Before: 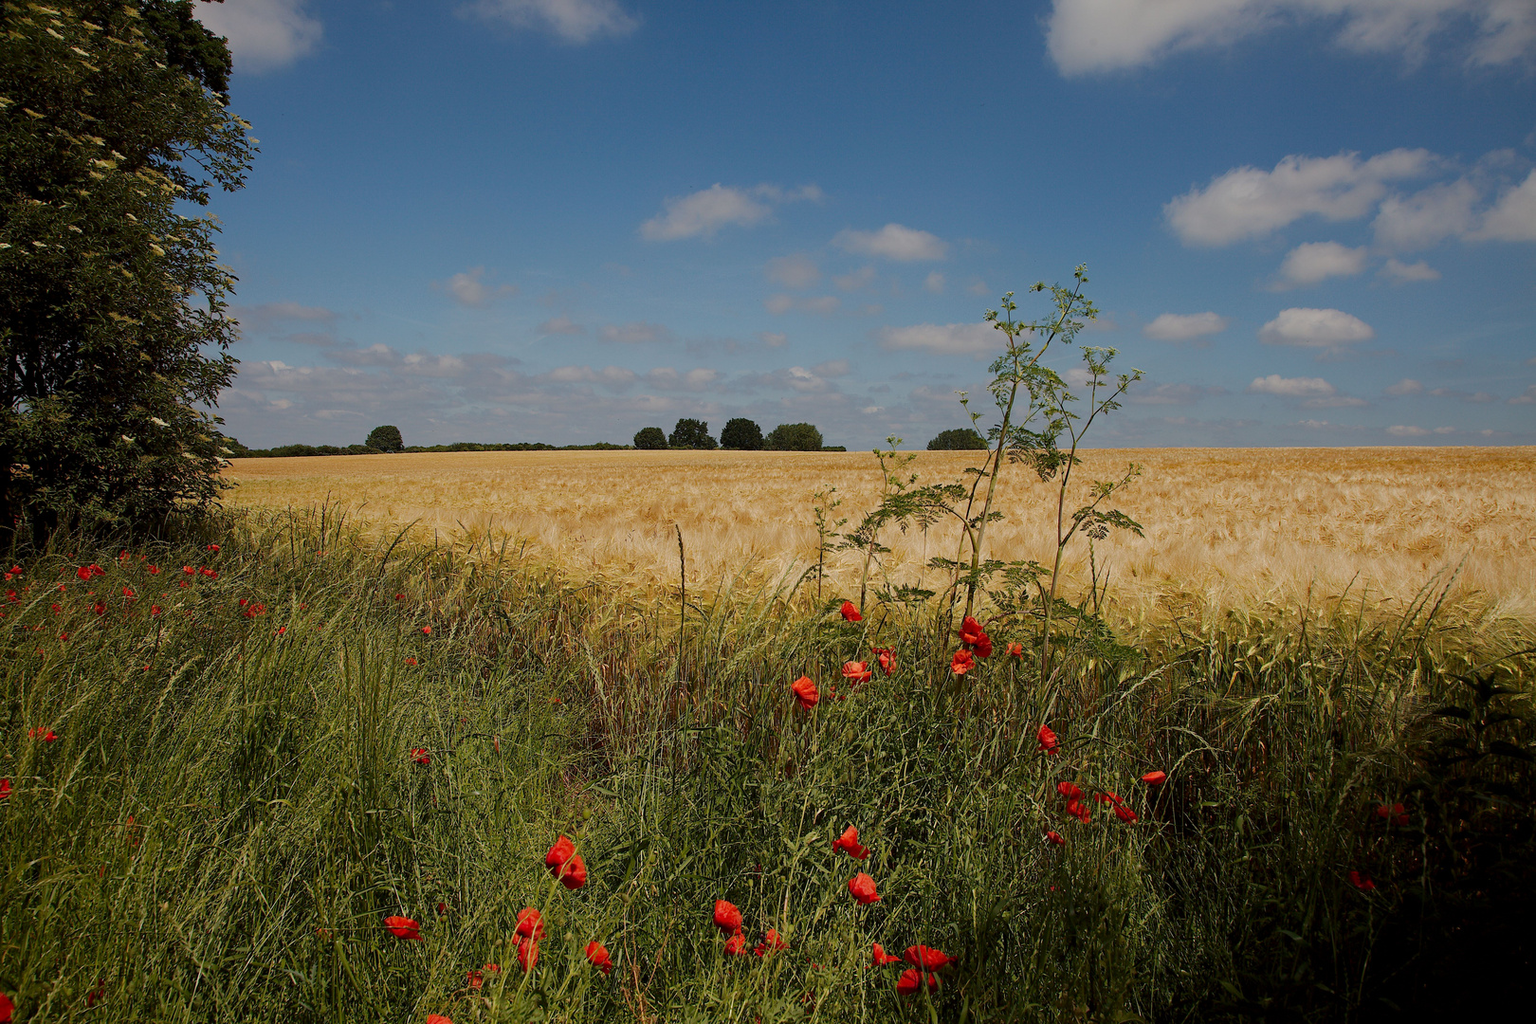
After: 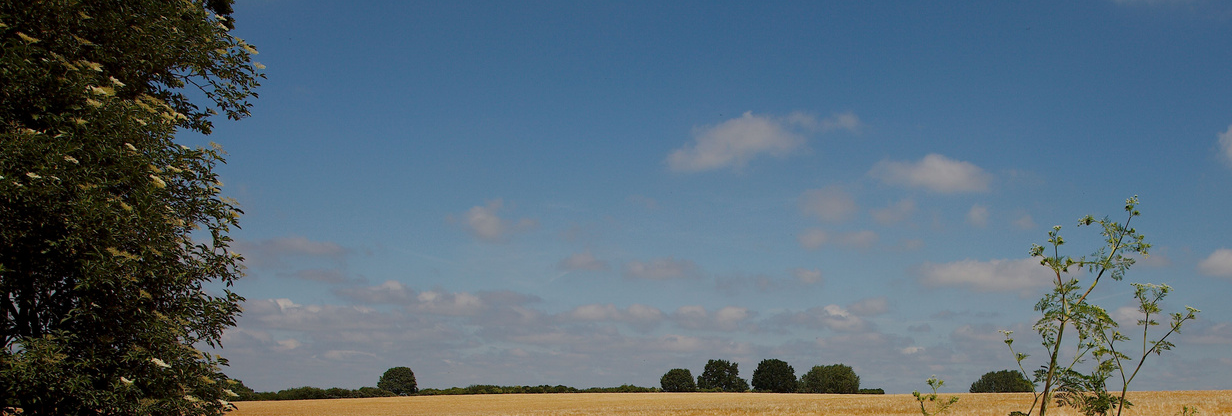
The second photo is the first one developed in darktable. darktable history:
crop: left 0.538%, top 7.633%, right 23.406%, bottom 53.792%
